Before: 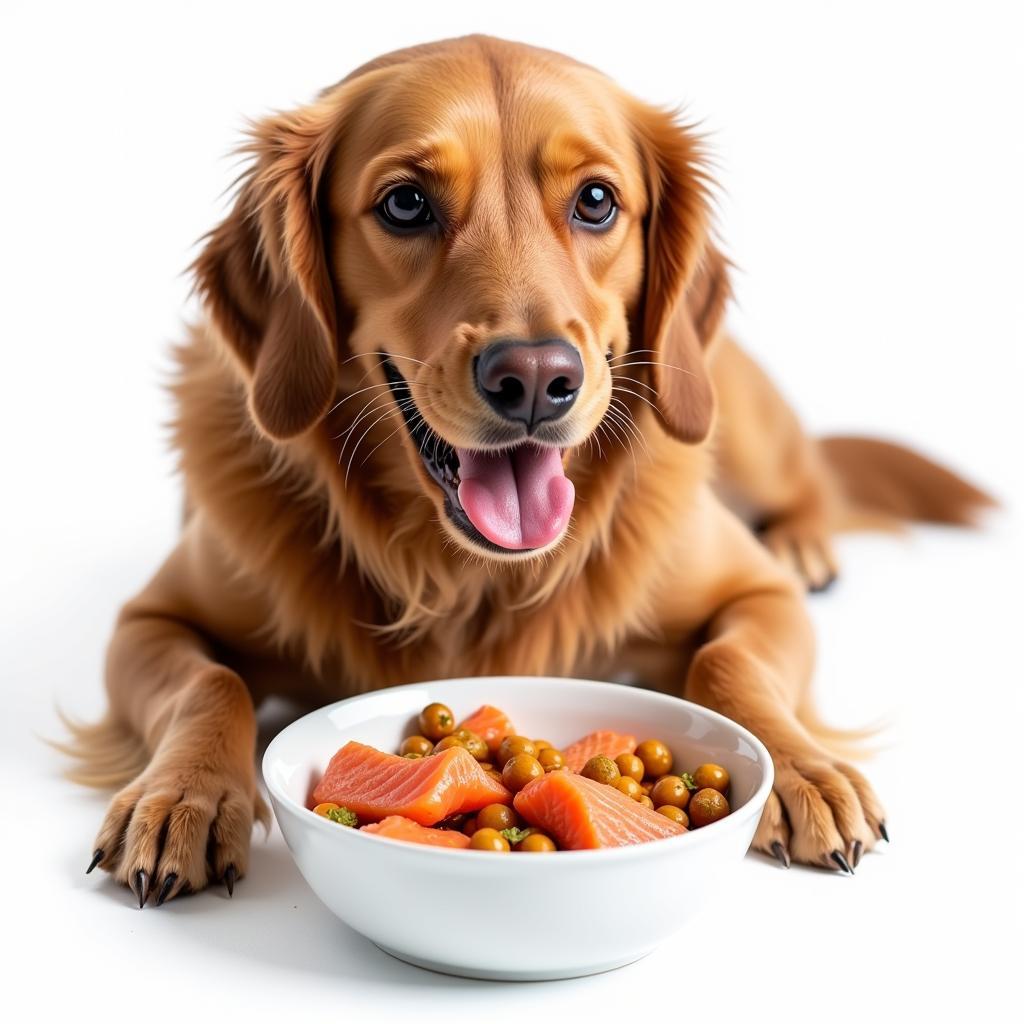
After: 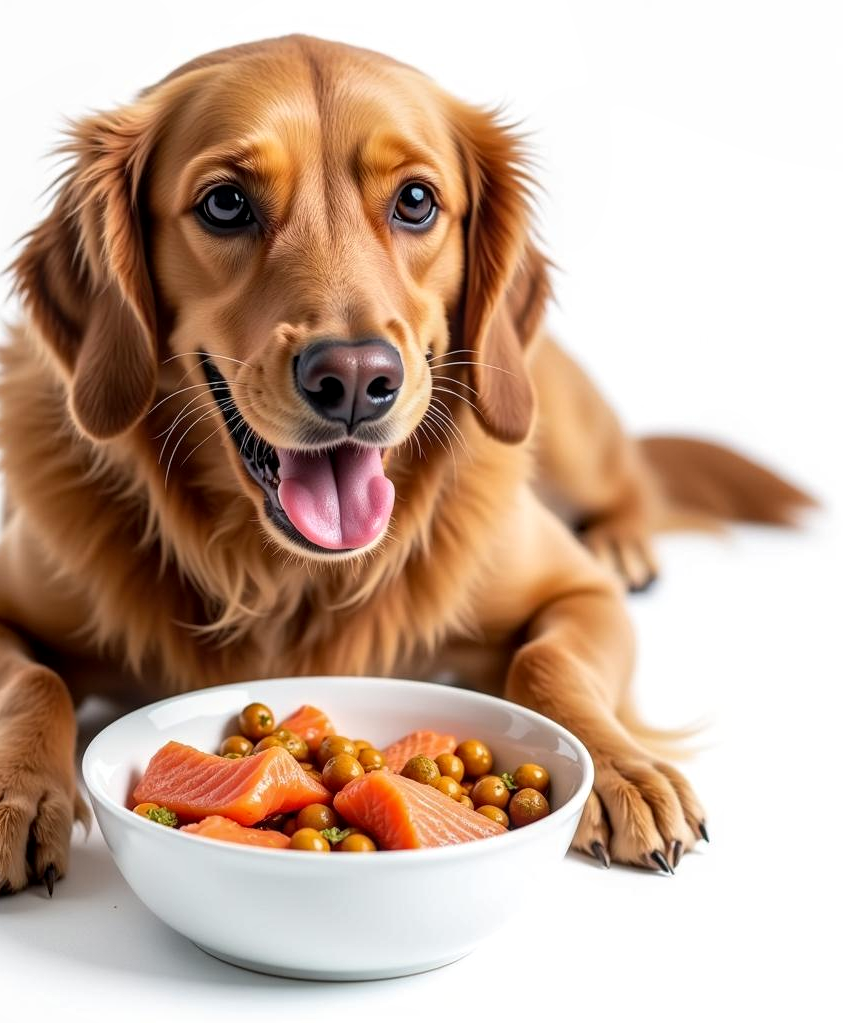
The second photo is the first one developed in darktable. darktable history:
local contrast: on, module defaults
crop: left 17.582%, bottom 0.031%
